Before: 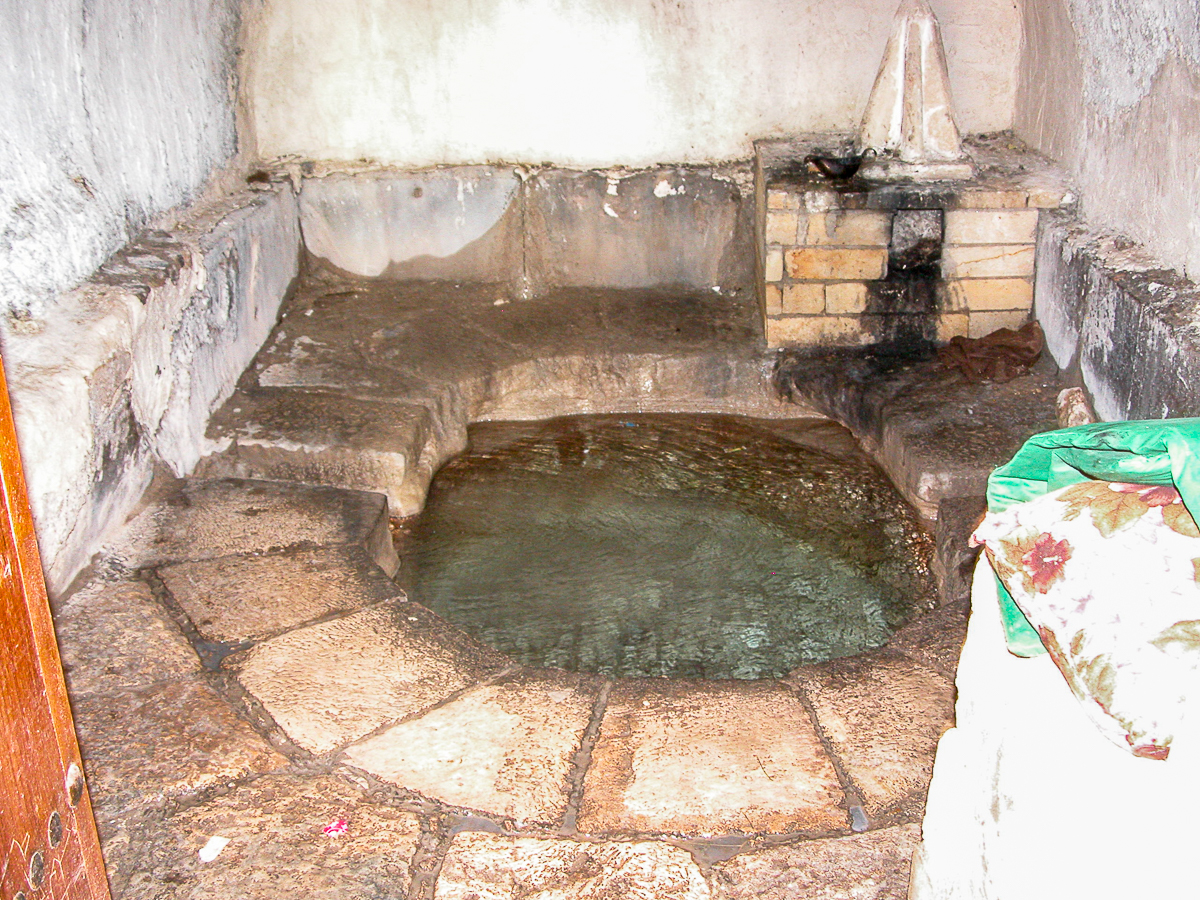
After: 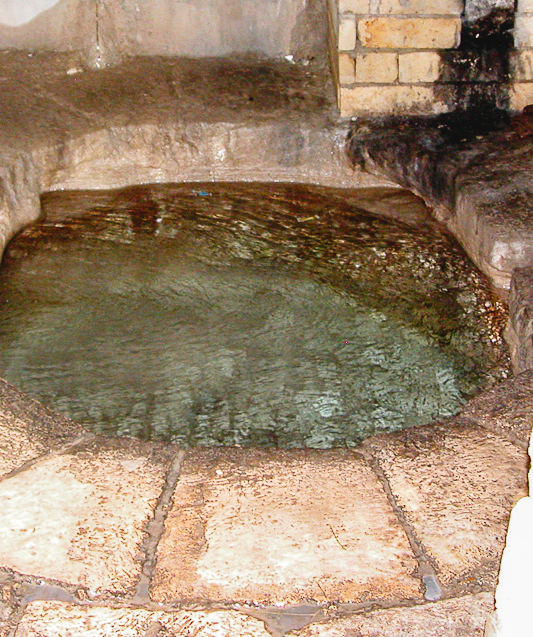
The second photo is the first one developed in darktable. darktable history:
tone curve: curves: ch0 [(0, 0) (0.003, 0.048) (0.011, 0.048) (0.025, 0.048) (0.044, 0.049) (0.069, 0.048) (0.1, 0.052) (0.136, 0.071) (0.177, 0.109) (0.224, 0.157) (0.277, 0.233) (0.335, 0.32) (0.399, 0.404) (0.468, 0.496) (0.543, 0.582) (0.623, 0.653) (0.709, 0.738) (0.801, 0.811) (0.898, 0.895) (1, 1)], preserve colors none
crop: left 35.604%, top 25.756%, right 19.932%, bottom 3.434%
tone equalizer: on, module defaults
